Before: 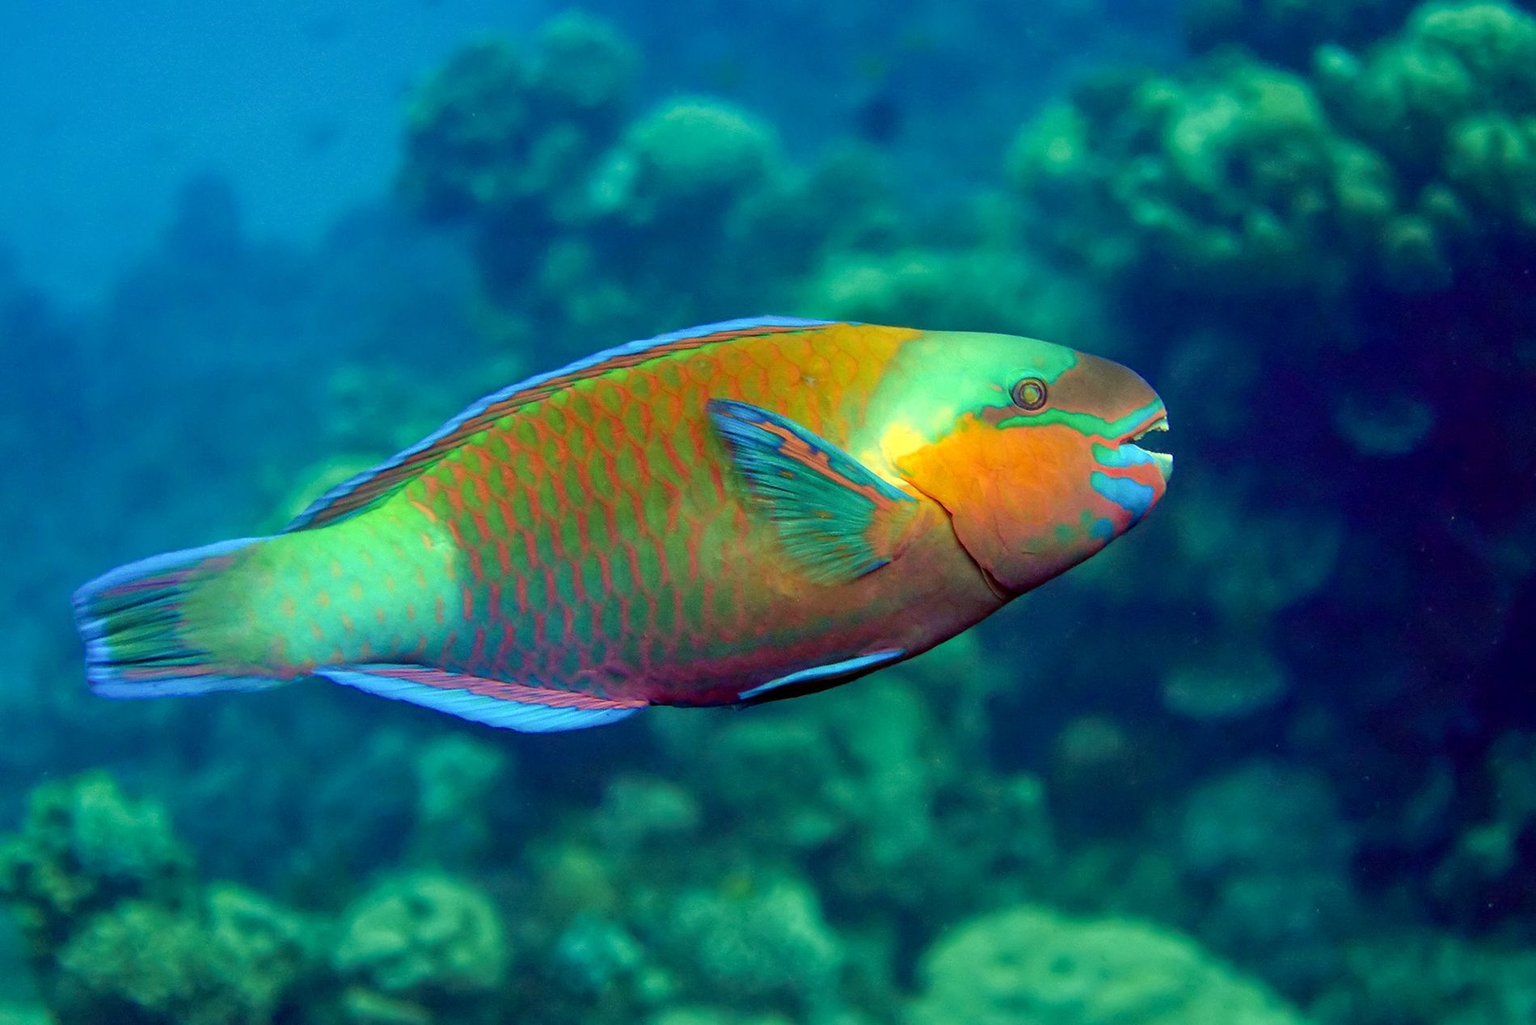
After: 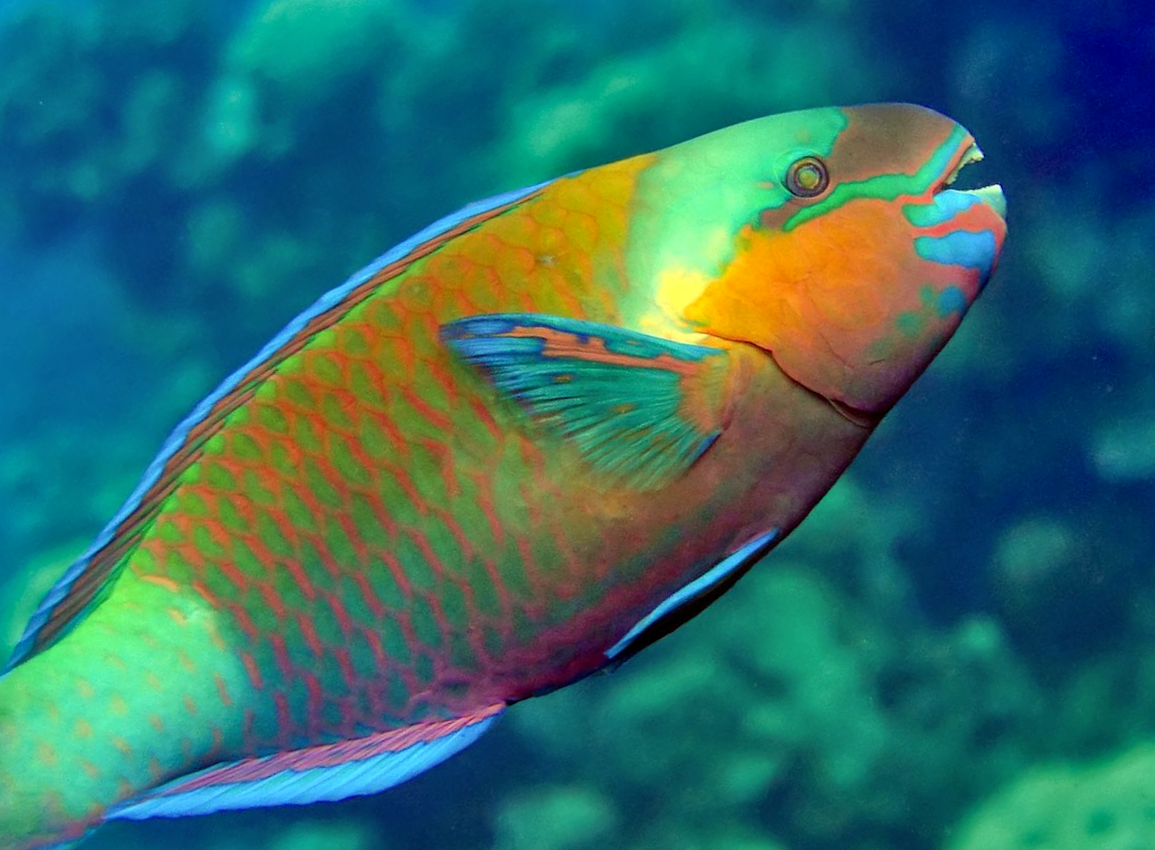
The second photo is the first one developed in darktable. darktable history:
tone equalizer: on, module defaults
crop and rotate: angle 21.11°, left 6.76%, right 3.694%, bottom 1.174%
shadows and highlights: low approximation 0.01, soften with gaussian
